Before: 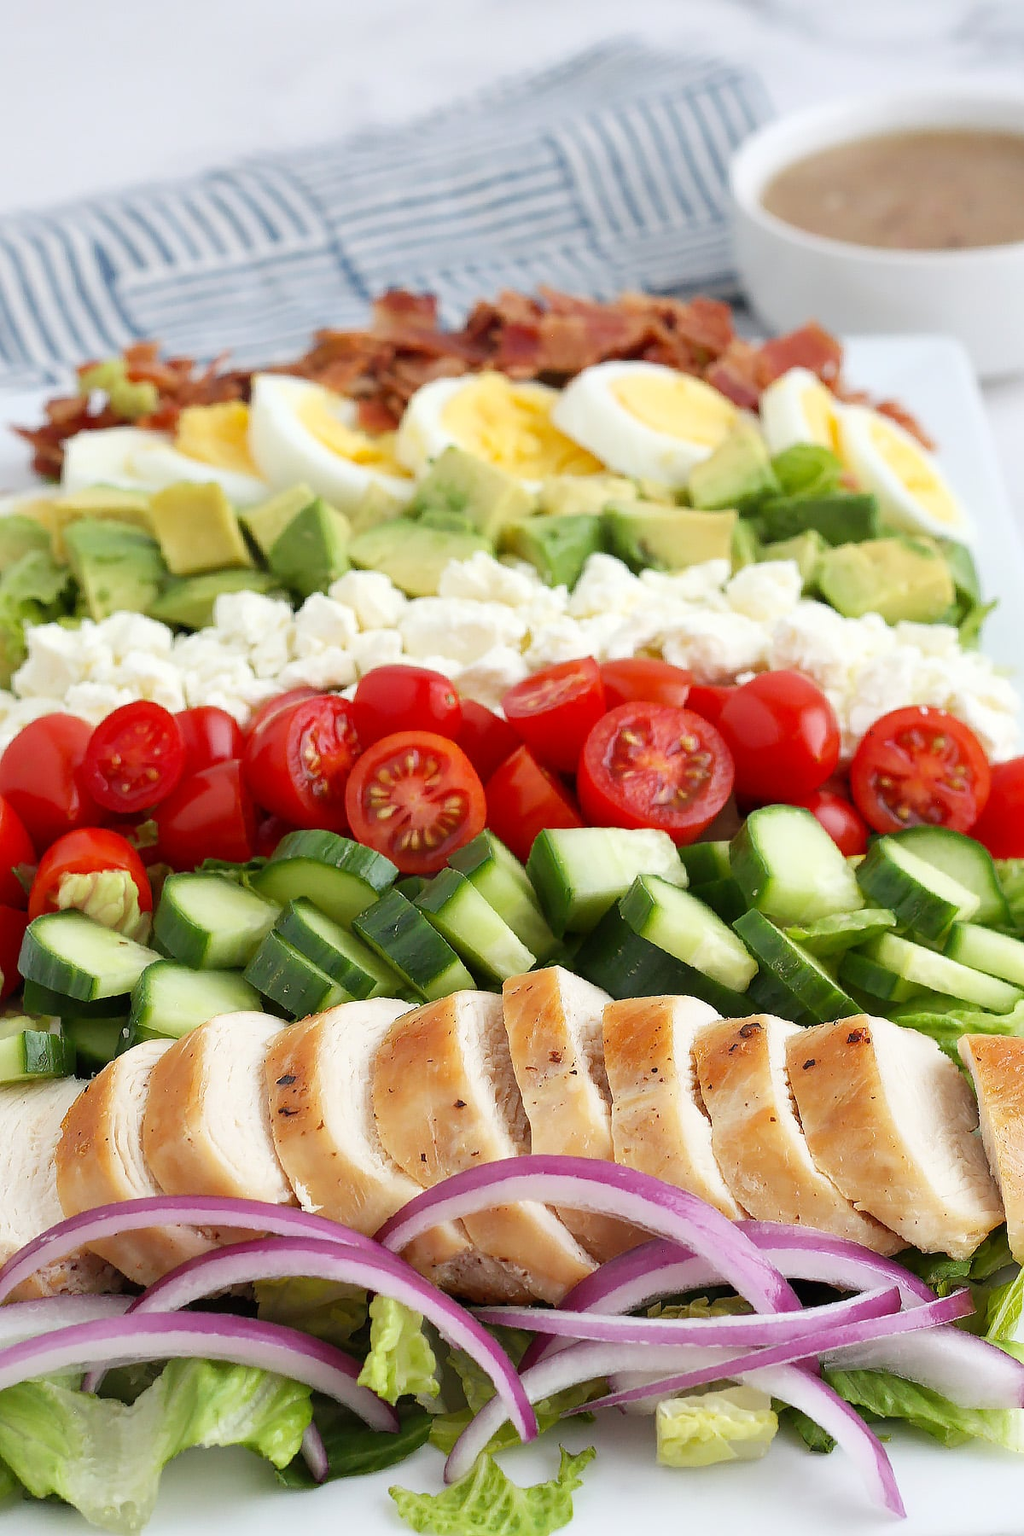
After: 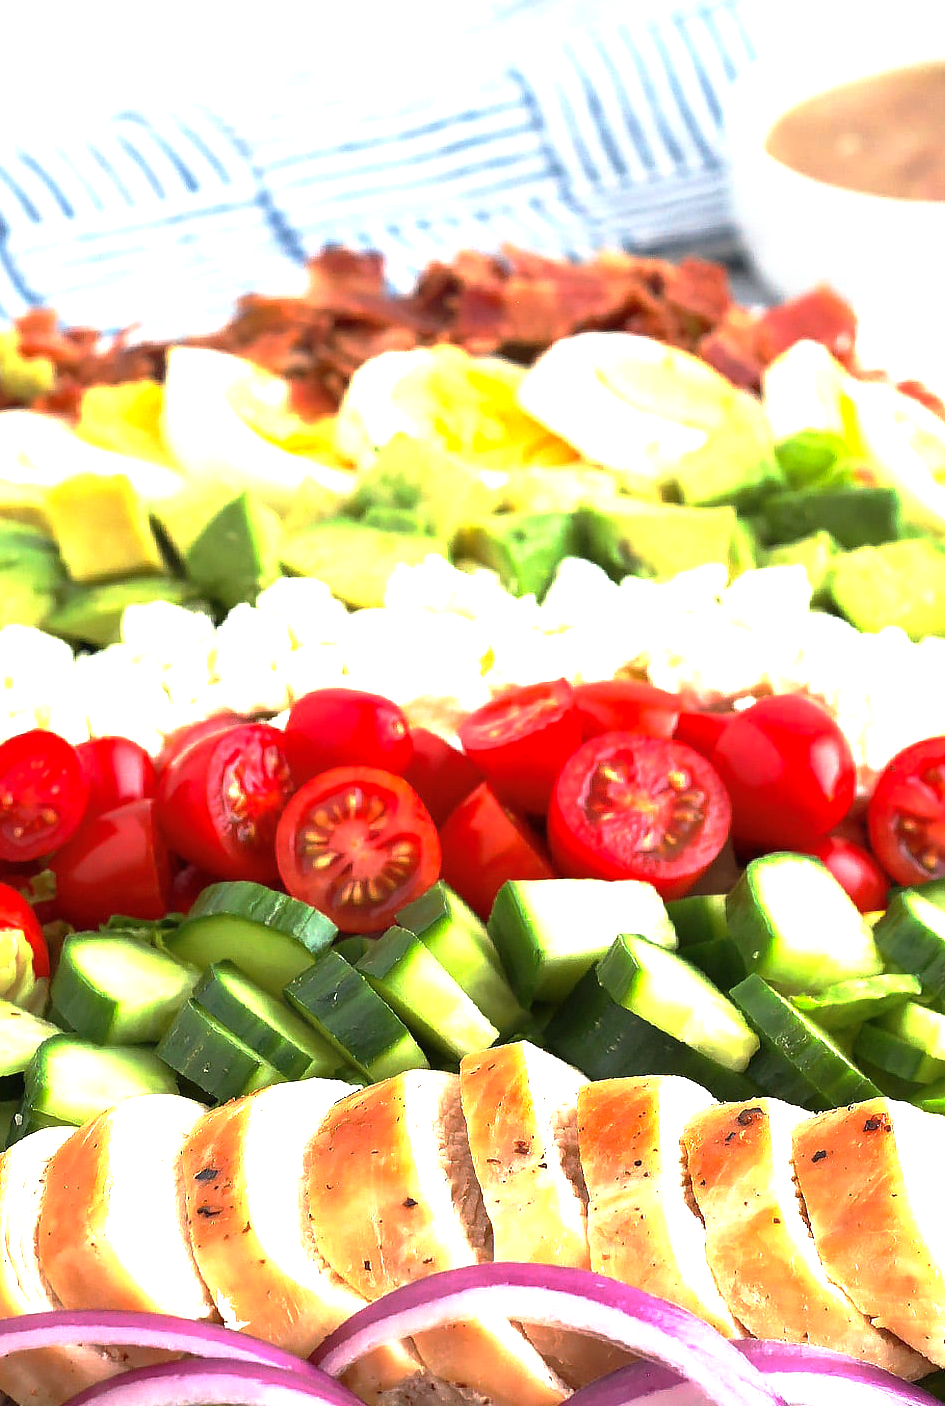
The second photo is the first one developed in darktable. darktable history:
base curve: curves: ch0 [(0, 0) (0.595, 0.418) (1, 1)], preserve colors none
crop and rotate: left 10.77%, top 5.1%, right 10.41%, bottom 16.76%
exposure: black level correction 0, exposure 1.1 EV, compensate exposure bias true, compensate highlight preservation false
